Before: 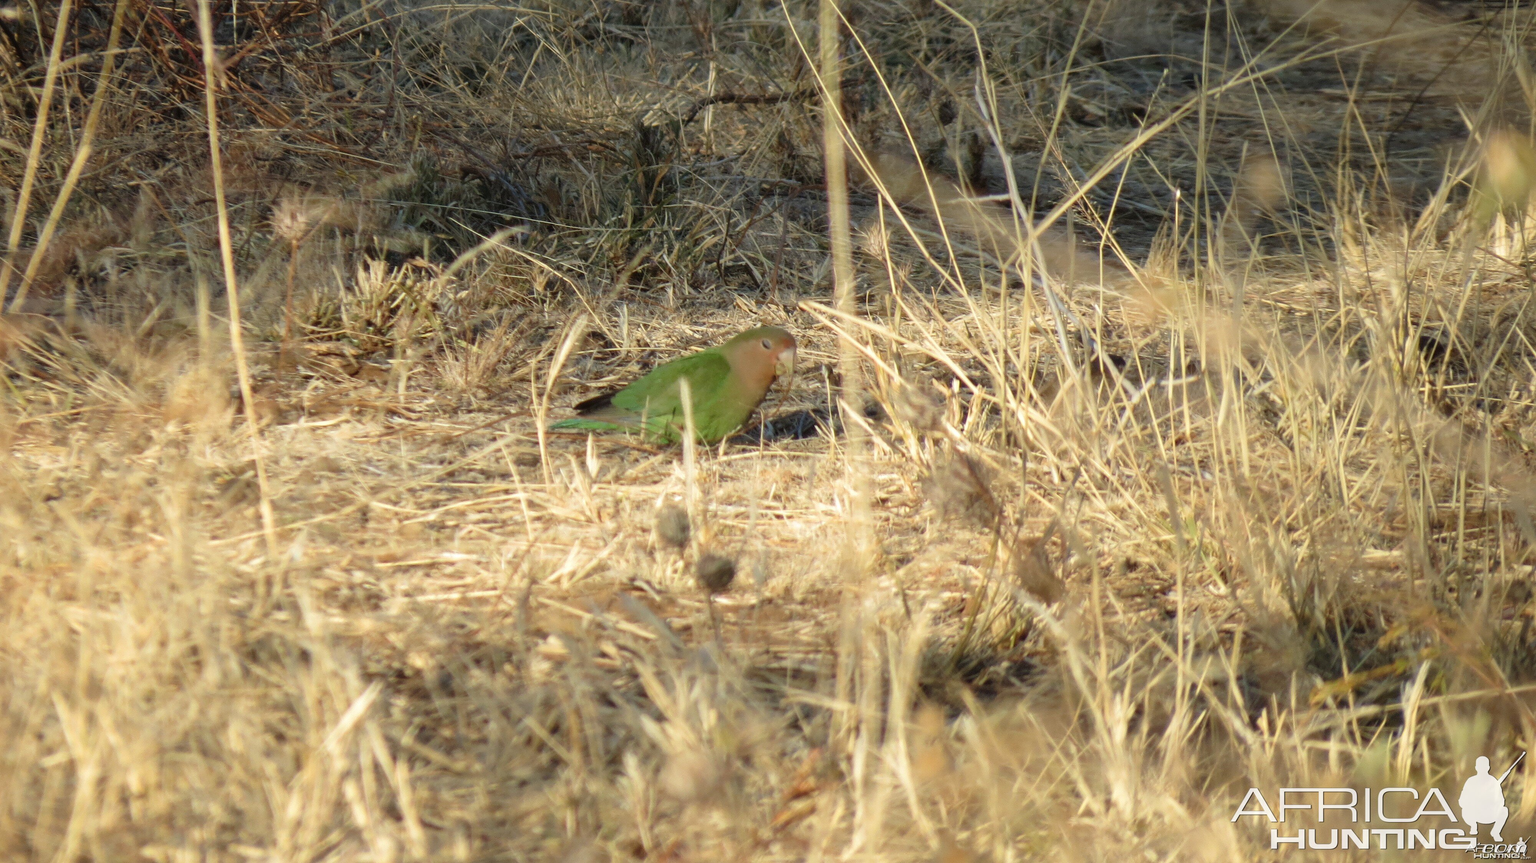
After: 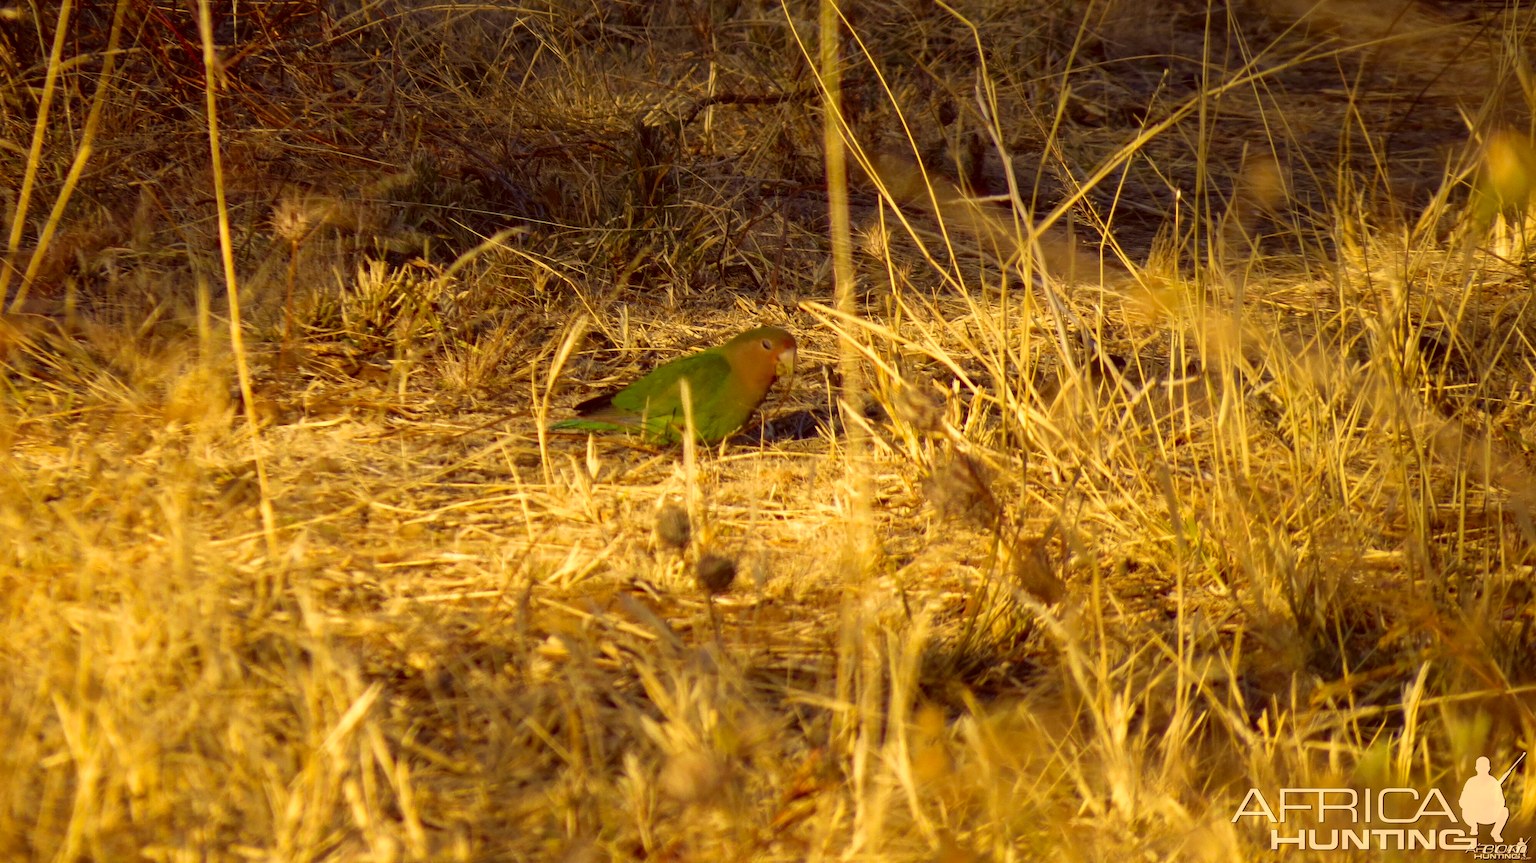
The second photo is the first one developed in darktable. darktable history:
color correction: highlights a* 9.7, highlights b* 39.49, shadows a* 13.83, shadows b* 3.68
contrast brightness saturation: contrast 0.066, brightness -0.14, saturation 0.119
exposure: exposure -0.026 EV, compensate highlight preservation false
haze removal: adaptive false
